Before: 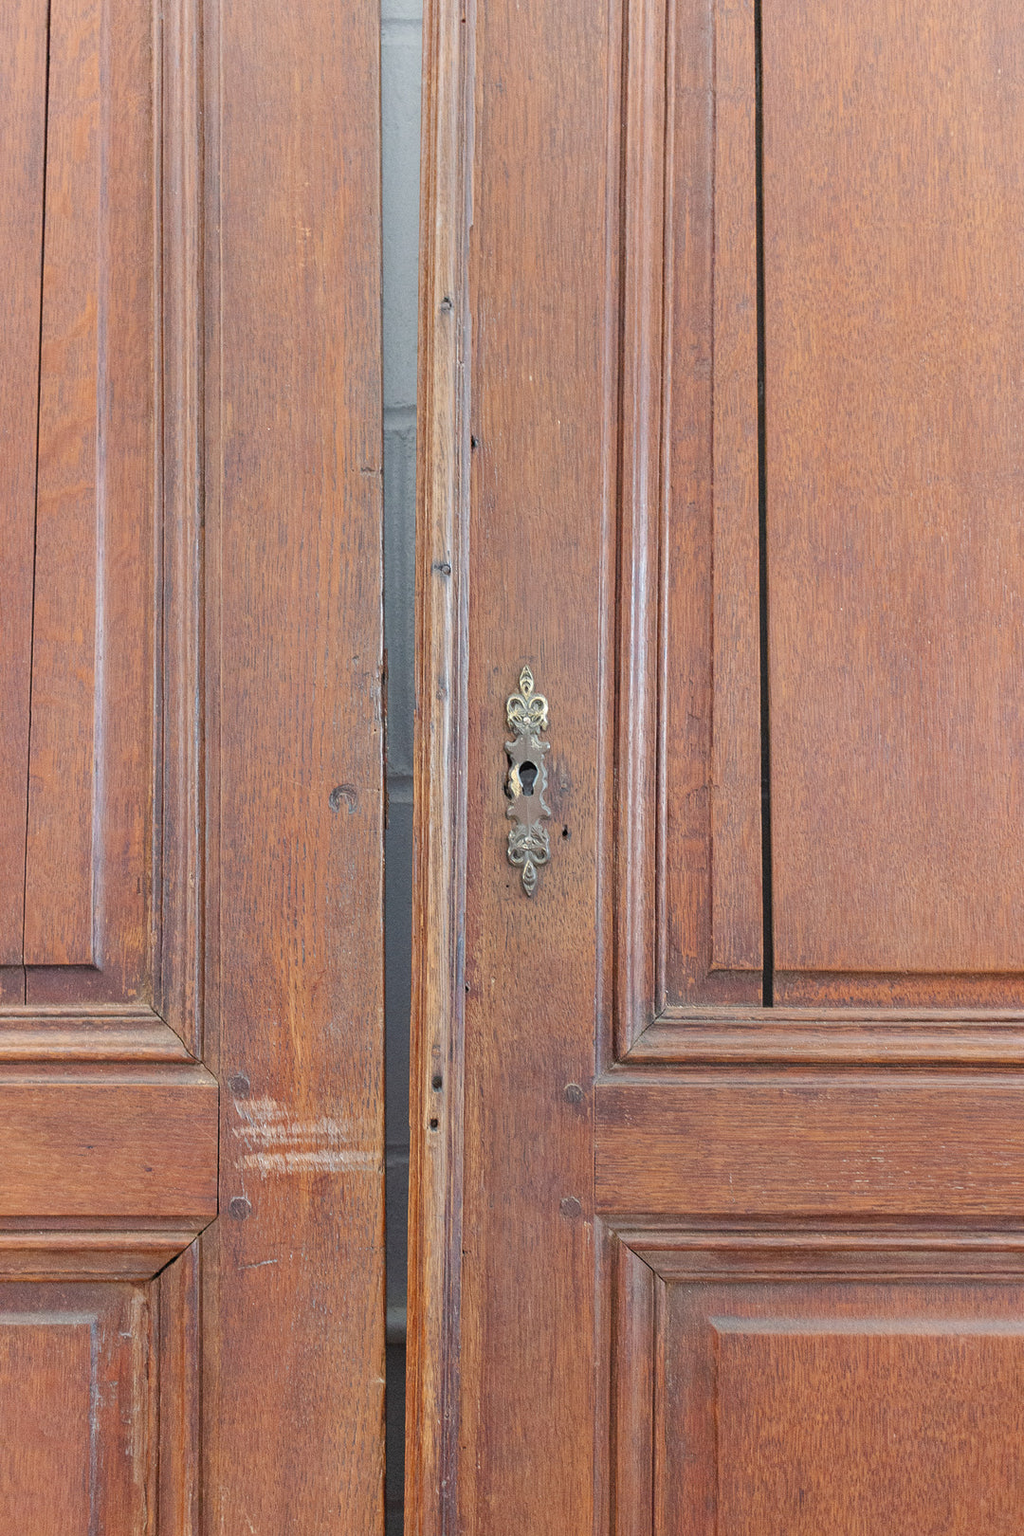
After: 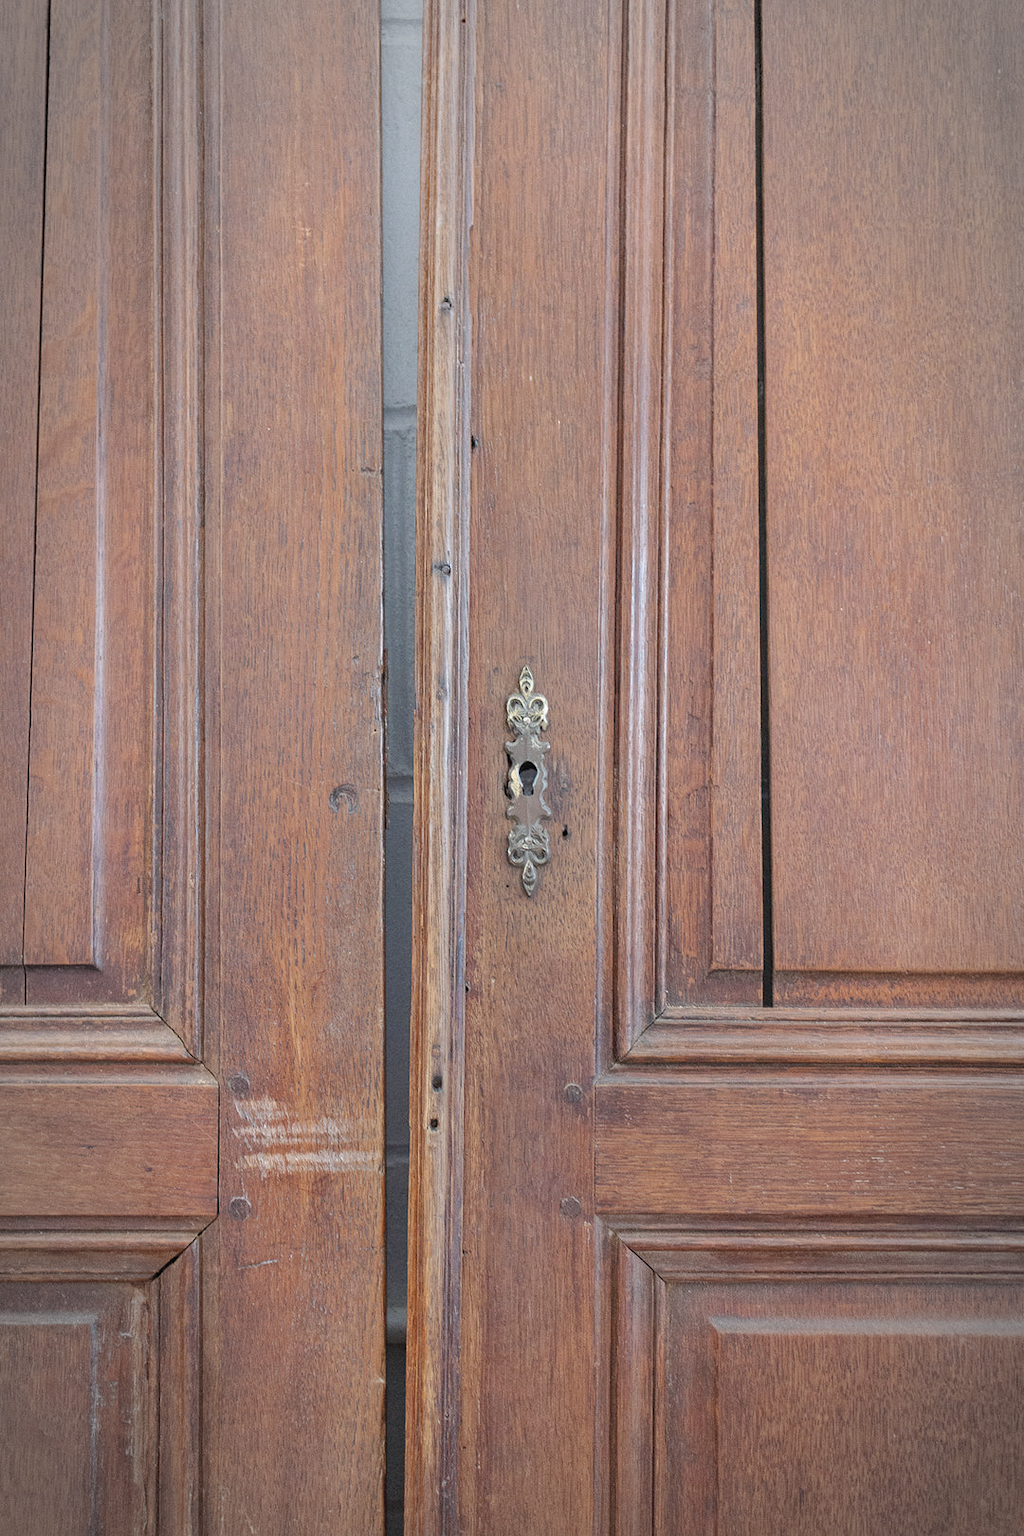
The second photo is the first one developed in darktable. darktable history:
vignetting: automatic ratio true
contrast brightness saturation: saturation -0.17
white balance: red 0.983, blue 1.036
